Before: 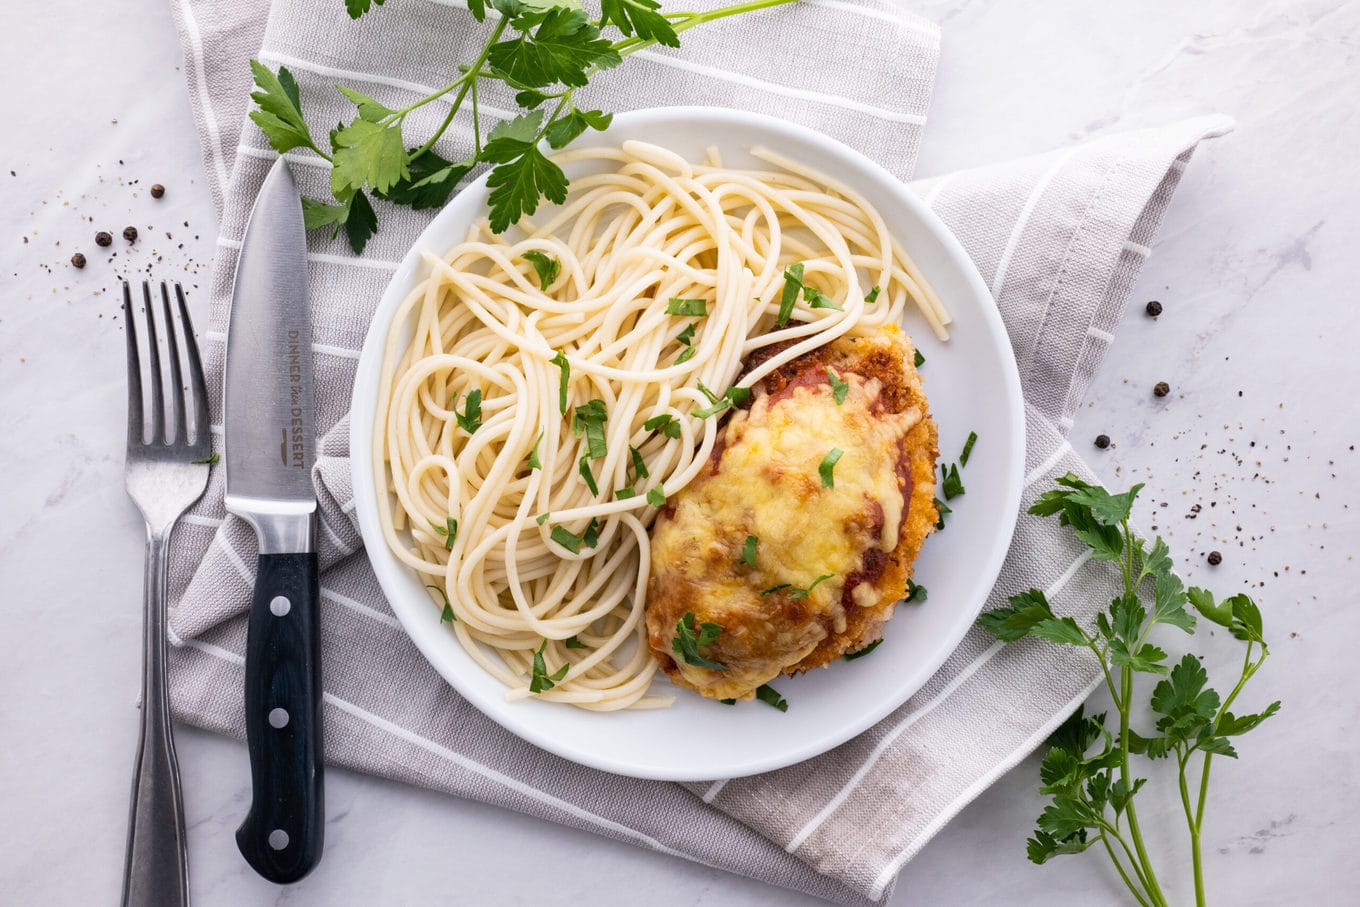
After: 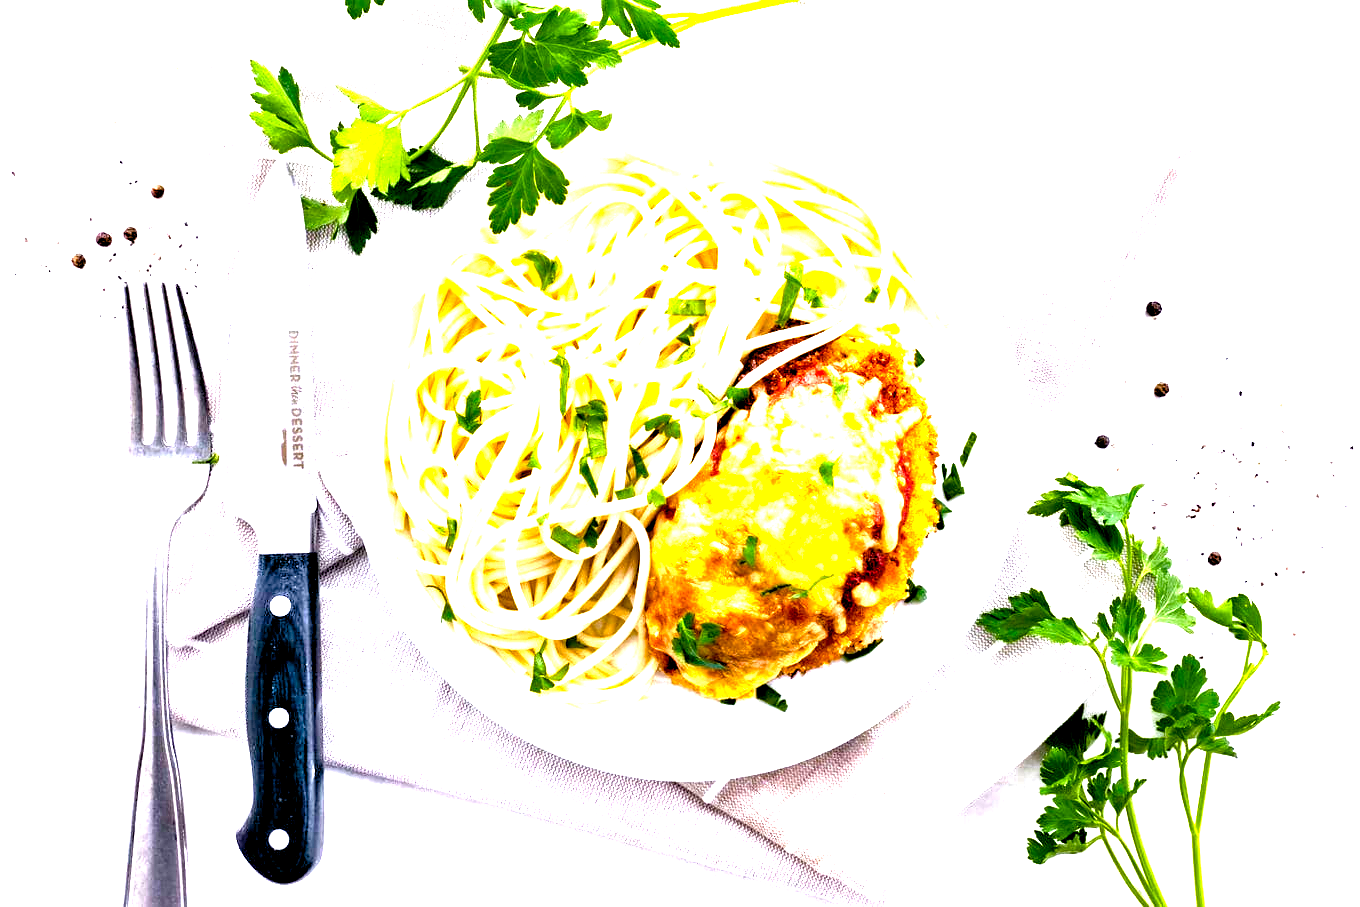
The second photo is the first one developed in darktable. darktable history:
exposure: black level correction 0, exposure 1.743 EV, compensate highlight preservation false
color zones: curves: ch0 [(0.203, 0.433) (0.607, 0.517) (0.697, 0.696) (0.705, 0.897)]
color balance rgb: power › hue 73.91°, global offset › luminance -1.012%, perceptual saturation grading › global saturation 27.18%, perceptual saturation grading › highlights -27.612%, perceptual saturation grading › mid-tones 15.825%, perceptual saturation grading › shadows 32.823%, perceptual brilliance grading › global brilliance 29.699%, global vibrance 19.53%
contrast equalizer: octaves 7, y [[0.6 ×6], [0.55 ×6], [0 ×6], [0 ×6], [0 ×6]], mix 0.582
